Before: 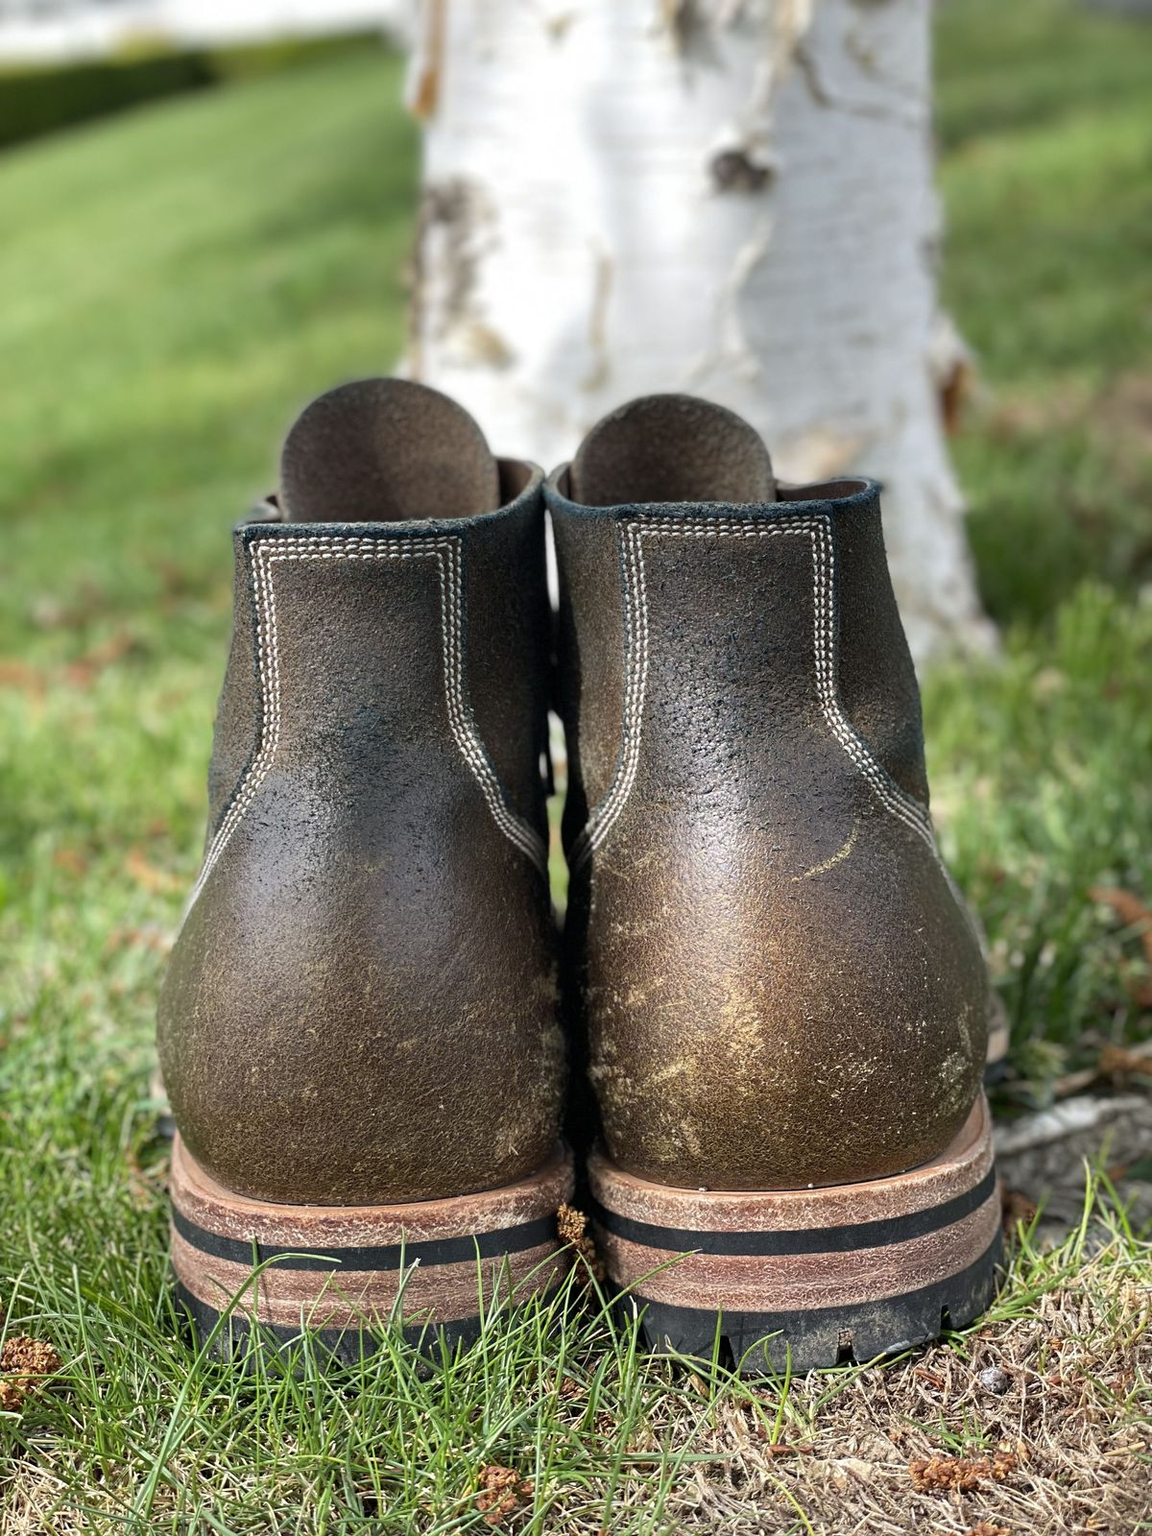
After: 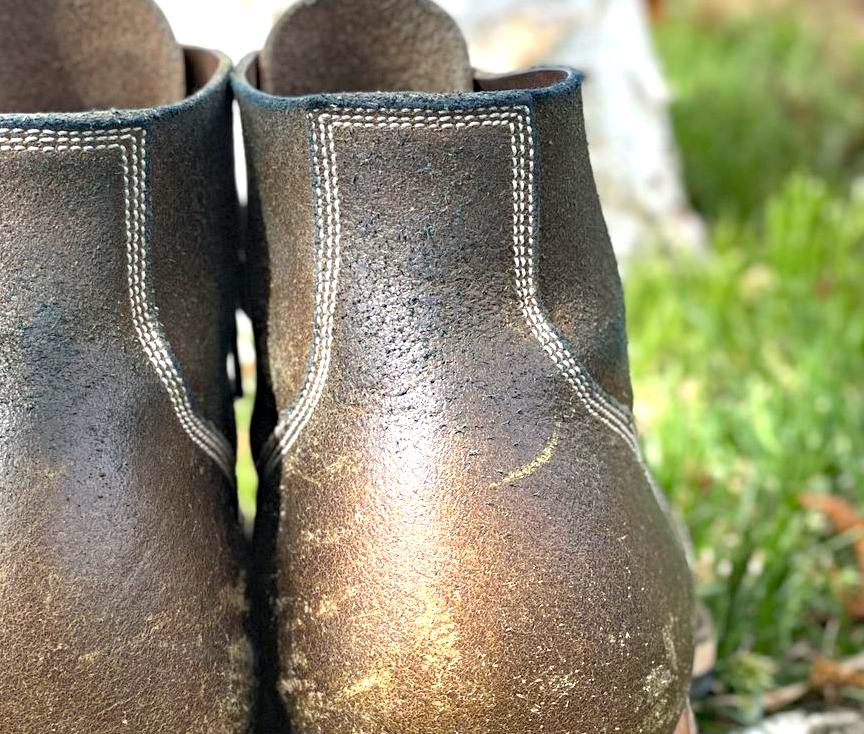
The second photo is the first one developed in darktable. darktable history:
exposure: black level correction 0, exposure 0.95 EV, compensate exposure bias true, compensate highlight preservation false
haze removal: compatibility mode true, adaptive false
crop and rotate: left 27.938%, top 27.046%, bottom 27.046%
contrast brightness saturation: brightness 0.09, saturation 0.19
